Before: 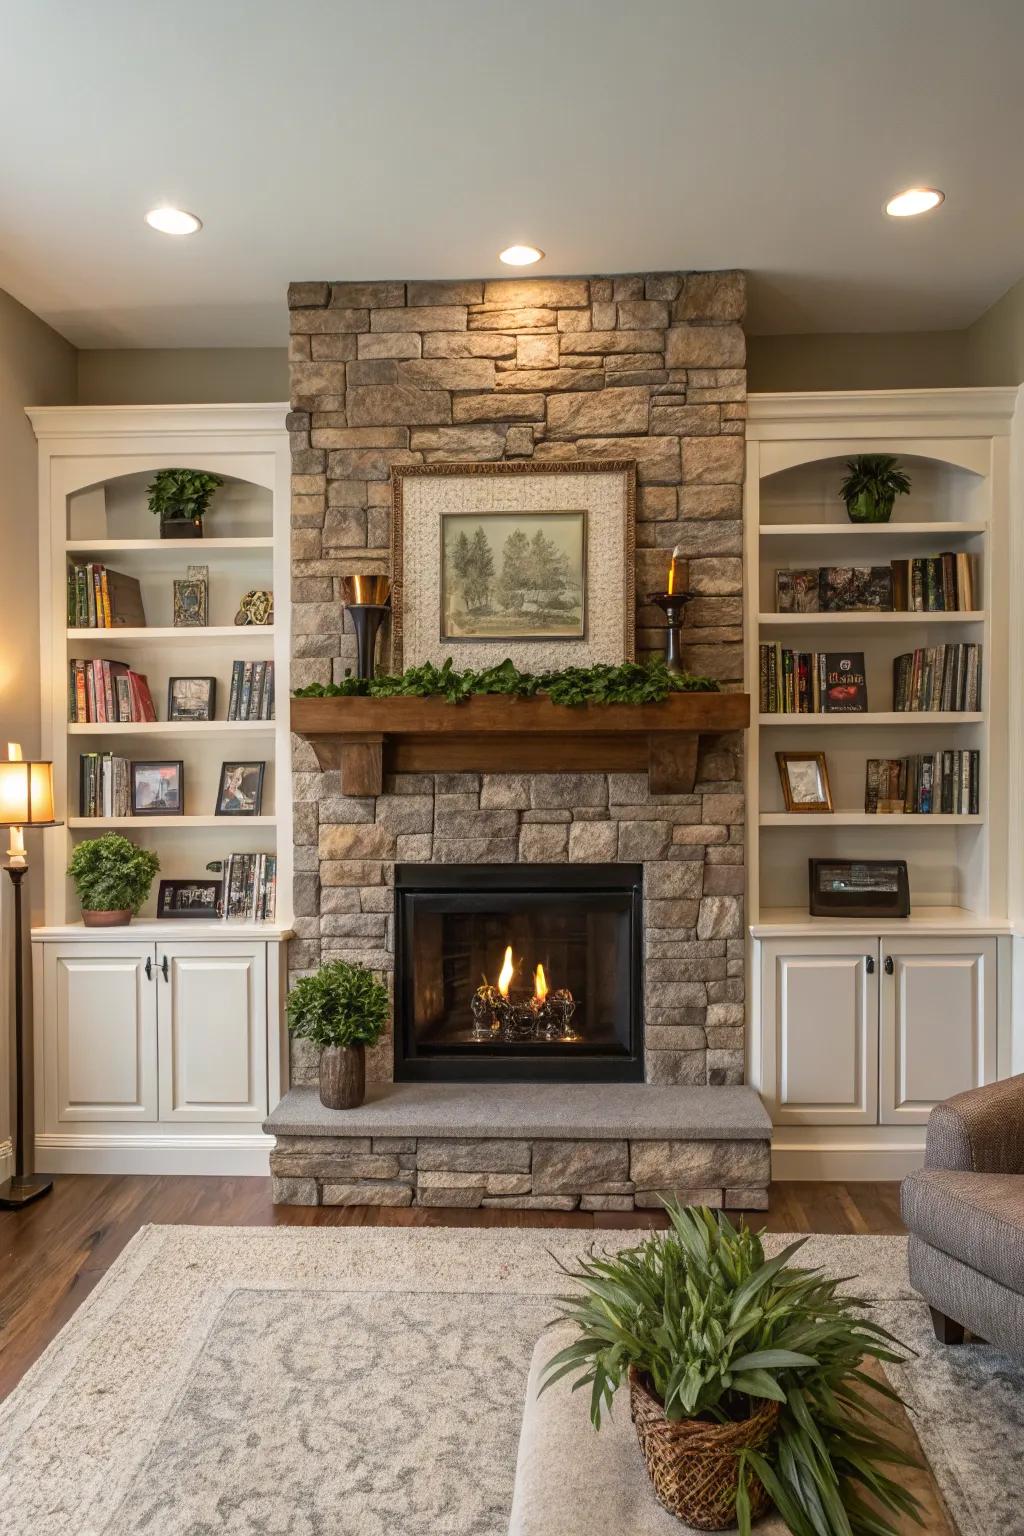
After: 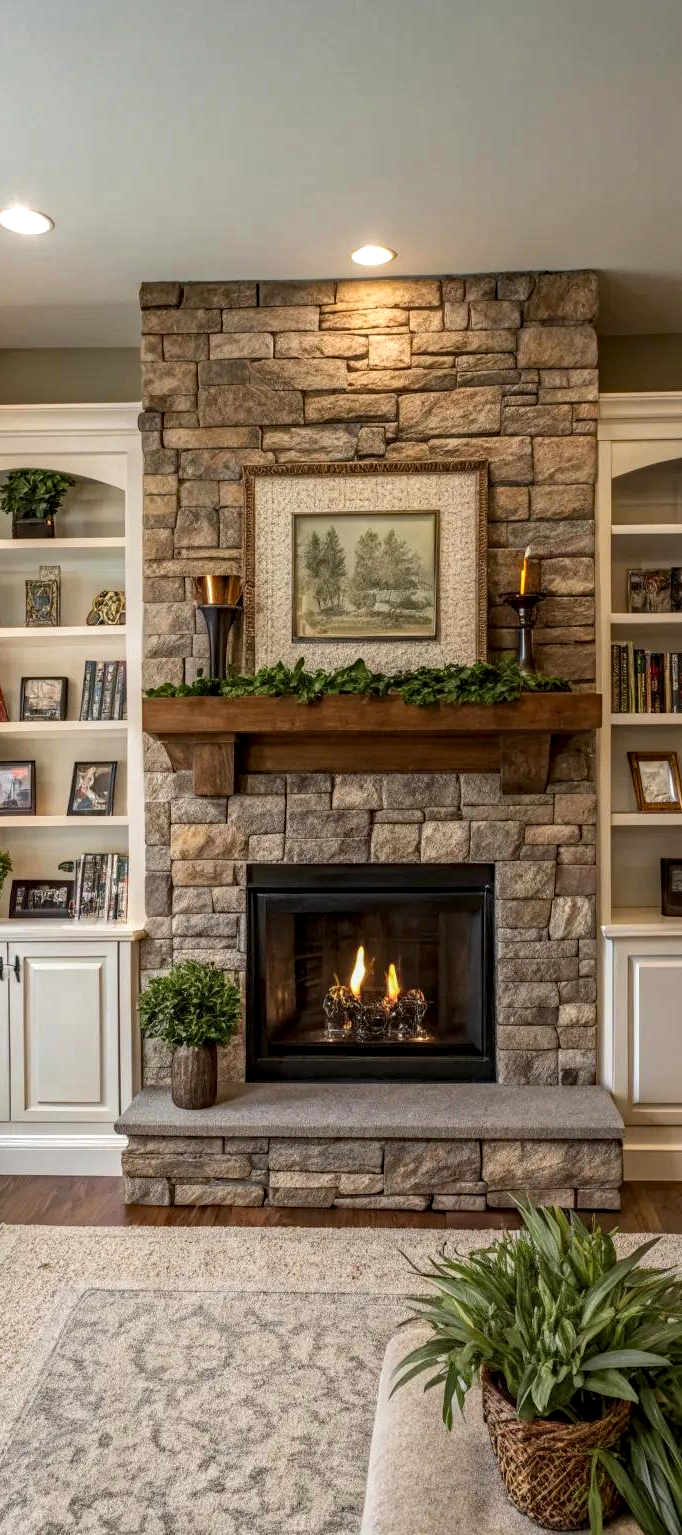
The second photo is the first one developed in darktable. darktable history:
crop and rotate: left 14.497%, right 18.871%
local contrast: detail 130%
haze removal: adaptive false
